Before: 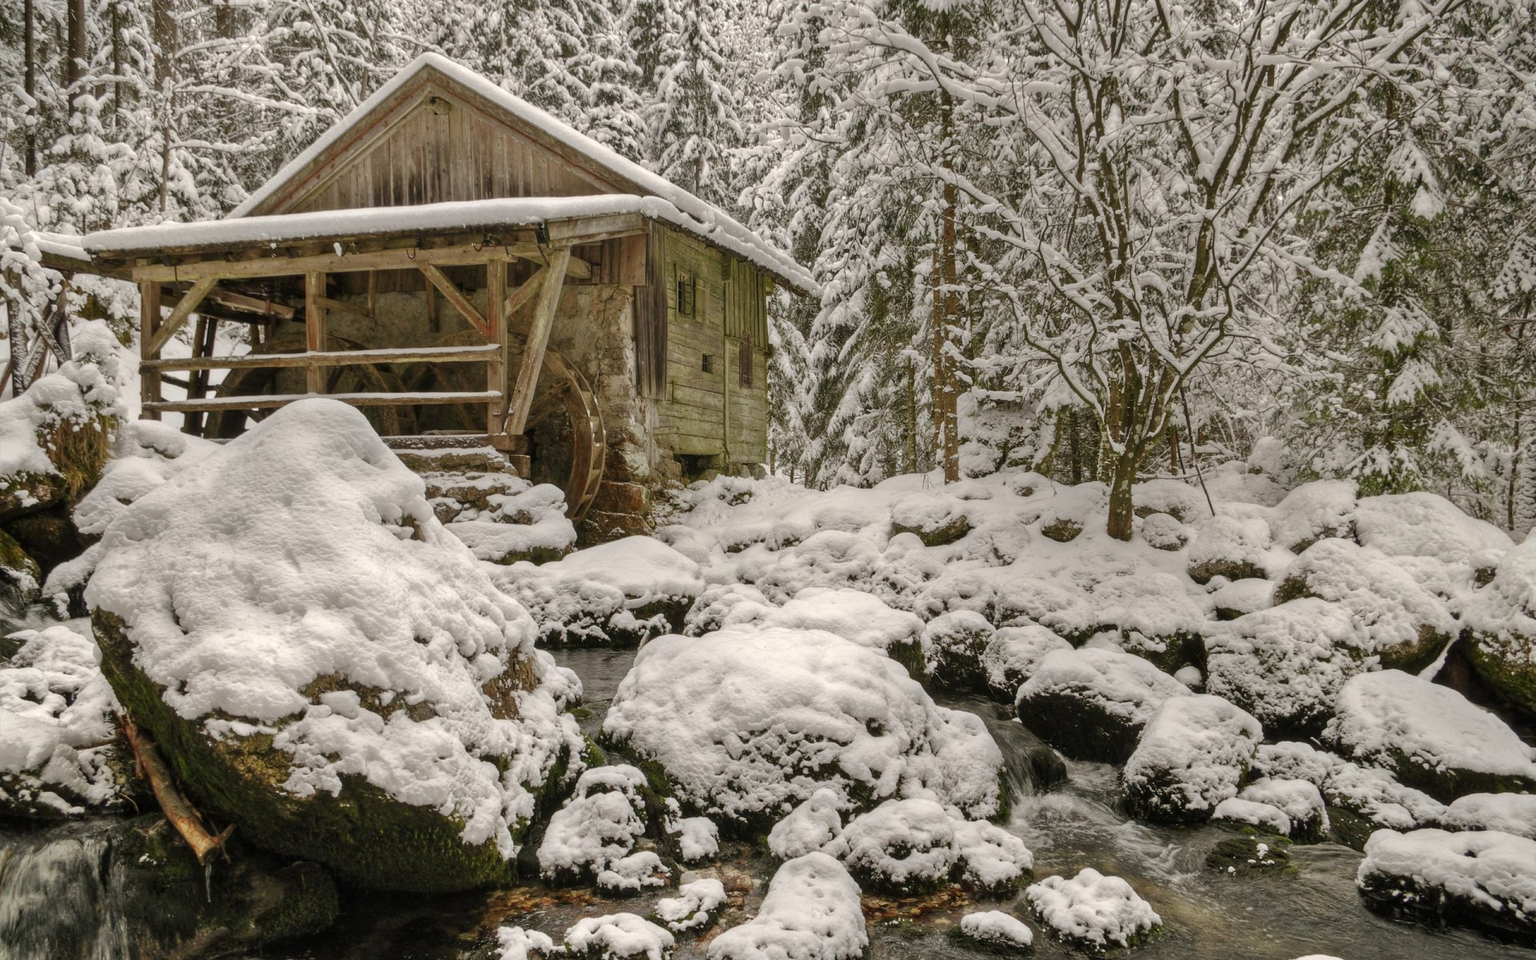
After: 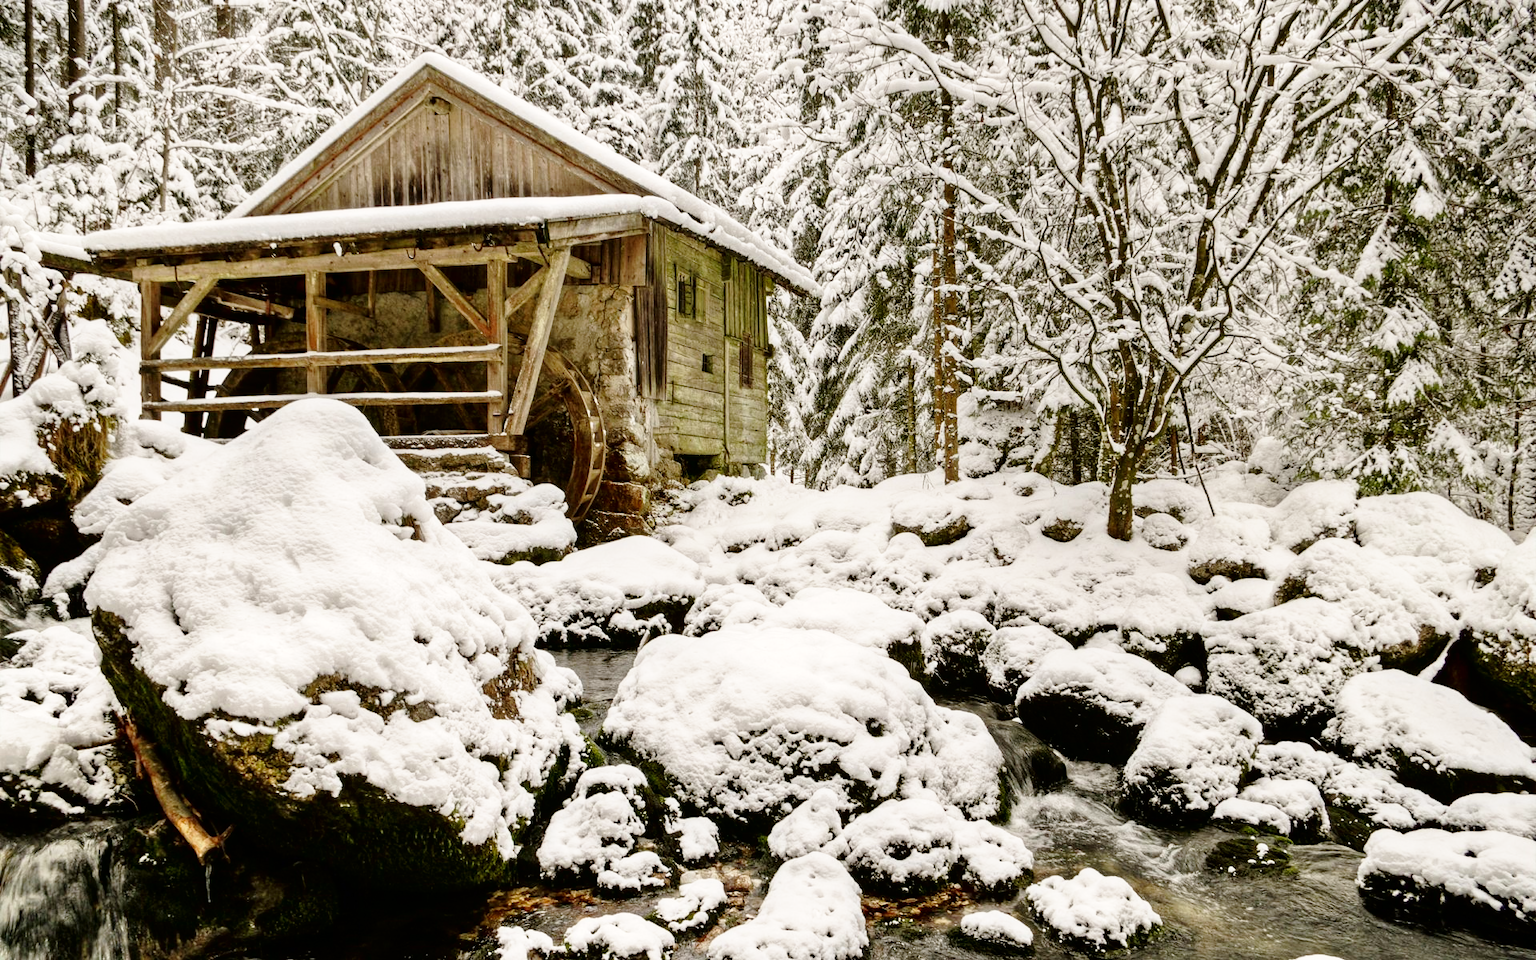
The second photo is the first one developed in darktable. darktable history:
base curve: curves: ch0 [(0, 0) (0.028, 0.03) (0.121, 0.232) (0.46, 0.748) (0.859, 0.968) (1, 1)], preserve colors none
tone curve: curves: ch0 [(0, 0) (0.003, 0) (0.011, 0.001) (0.025, 0.003) (0.044, 0.006) (0.069, 0.009) (0.1, 0.013) (0.136, 0.032) (0.177, 0.067) (0.224, 0.121) (0.277, 0.185) (0.335, 0.255) (0.399, 0.333) (0.468, 0.417) (0.543, 0.508) (0.623, 0.606) (0.709, 0.71) (0.801, 0.819) (0.898, 0.926) (1, 1)], color space Lab, independent channels, preserve colors none
